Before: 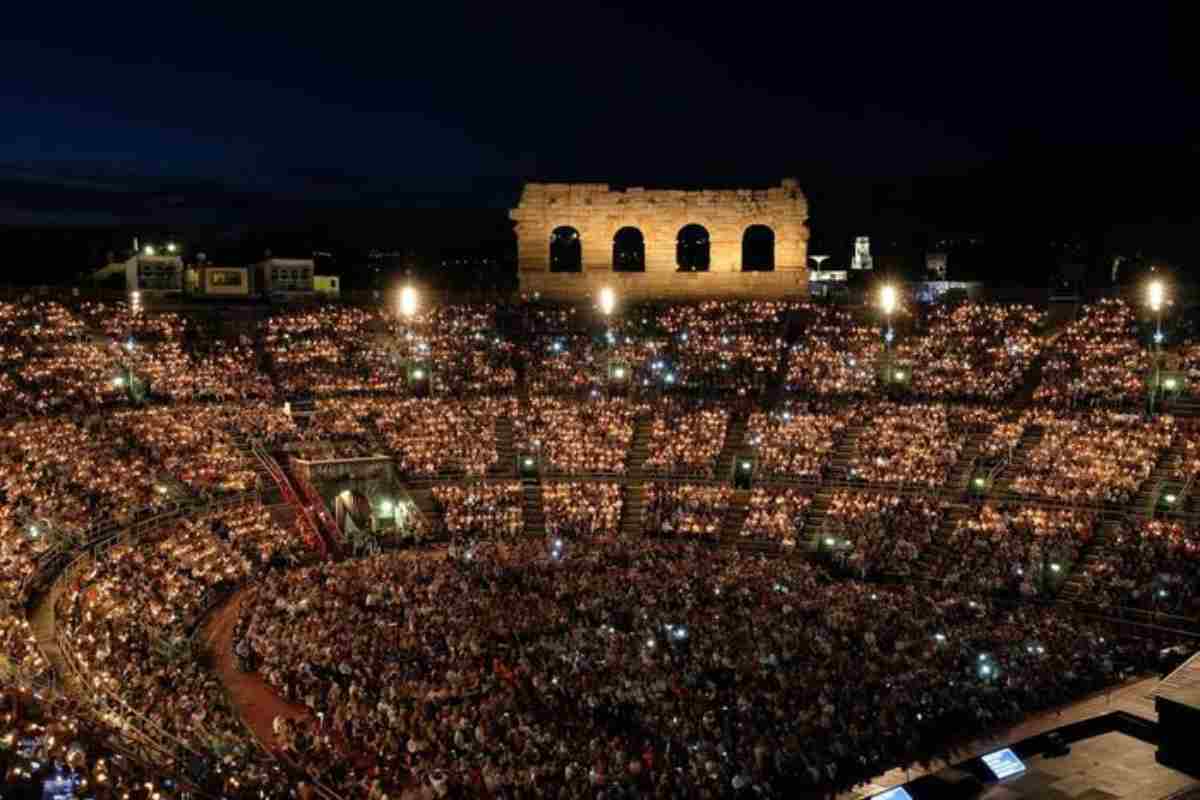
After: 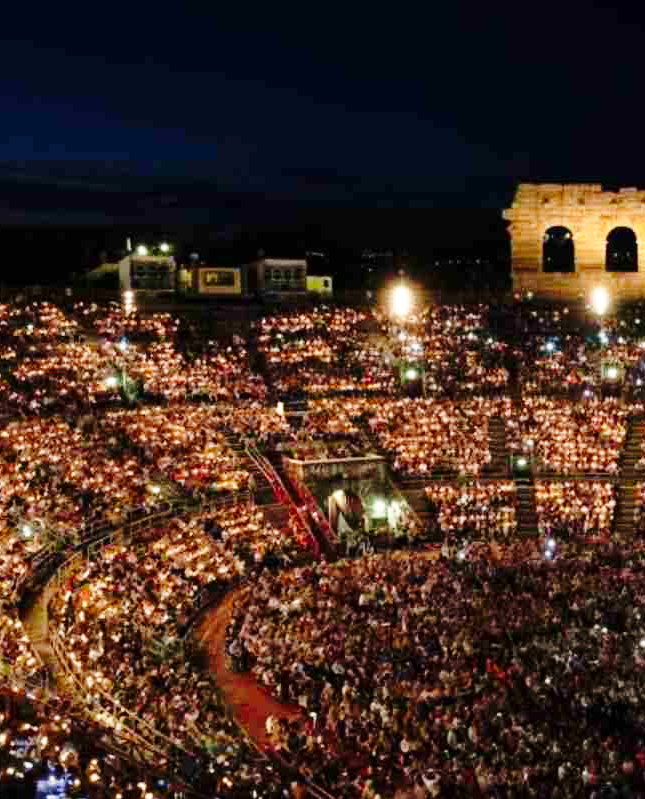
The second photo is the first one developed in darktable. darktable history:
base curve: curves: ch0 [(0, 0) (0.028, 0.03) (0.121, 0.232) (0.46, 0.748) (0.859, 0.968) (1, 1)], preserve colors none
exposure: exposure 0 EV, compensate highlight preservation false
crop: left 0.587%, right 45.588%, bottom 0.086%
